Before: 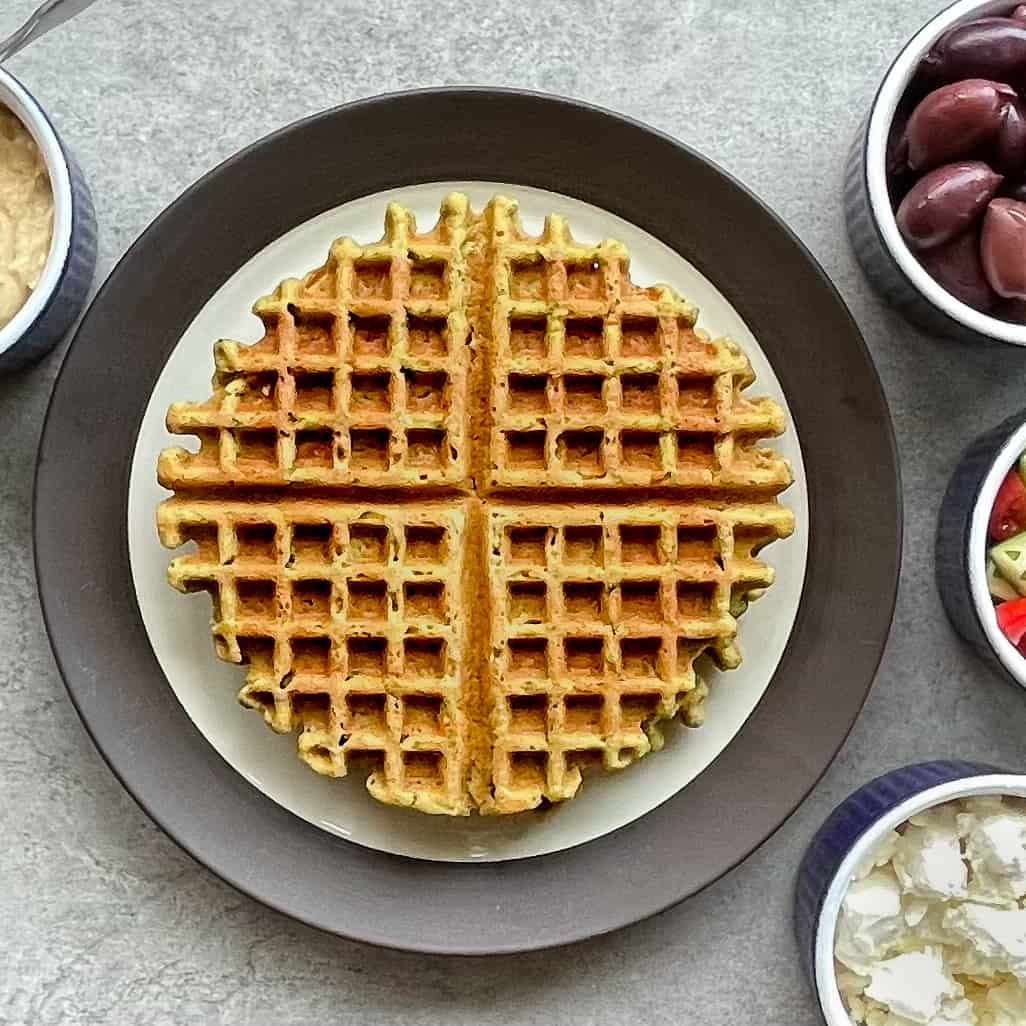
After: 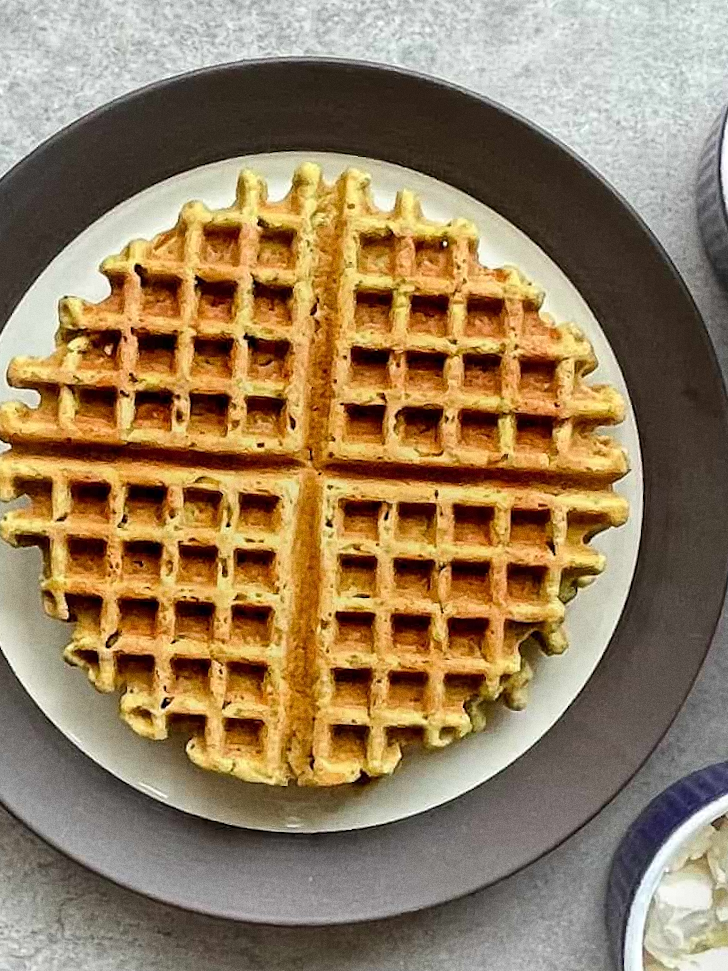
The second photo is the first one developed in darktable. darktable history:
grain: coarseness 0.09 ISO
exposure: exposure 0.081 EV, compensate highlight preservation false
crop and rotate: angle -3.27°, left 14.277%, top 0.028%, right 10.766%, bottom 0.028%
